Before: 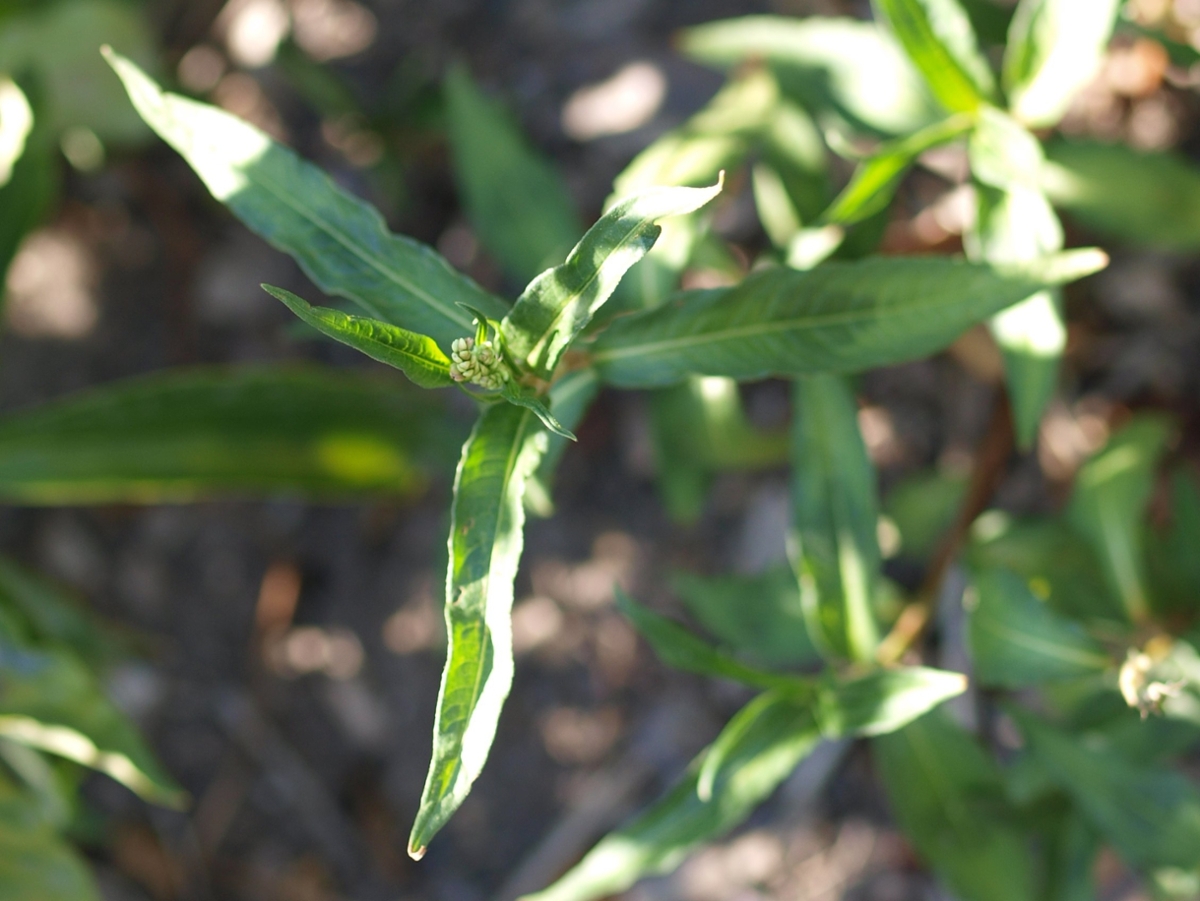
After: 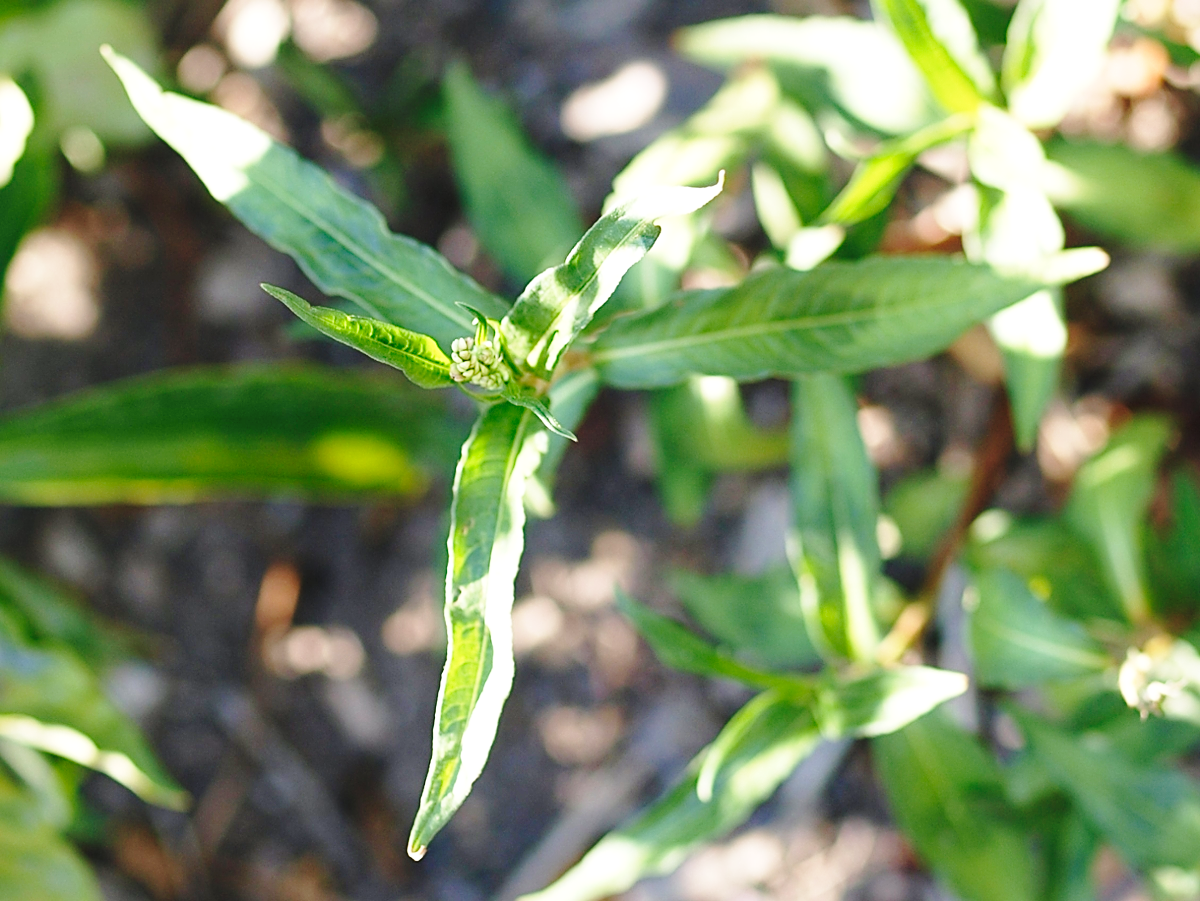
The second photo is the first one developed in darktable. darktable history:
sharpen: on, module defaults
base curve: curves: ch0 [(0, 0) (0.032, 0.037) (0.105, 0.228) (0.435, 0.76) (0.856, 0.983) (1, 1)], preserve colors none
